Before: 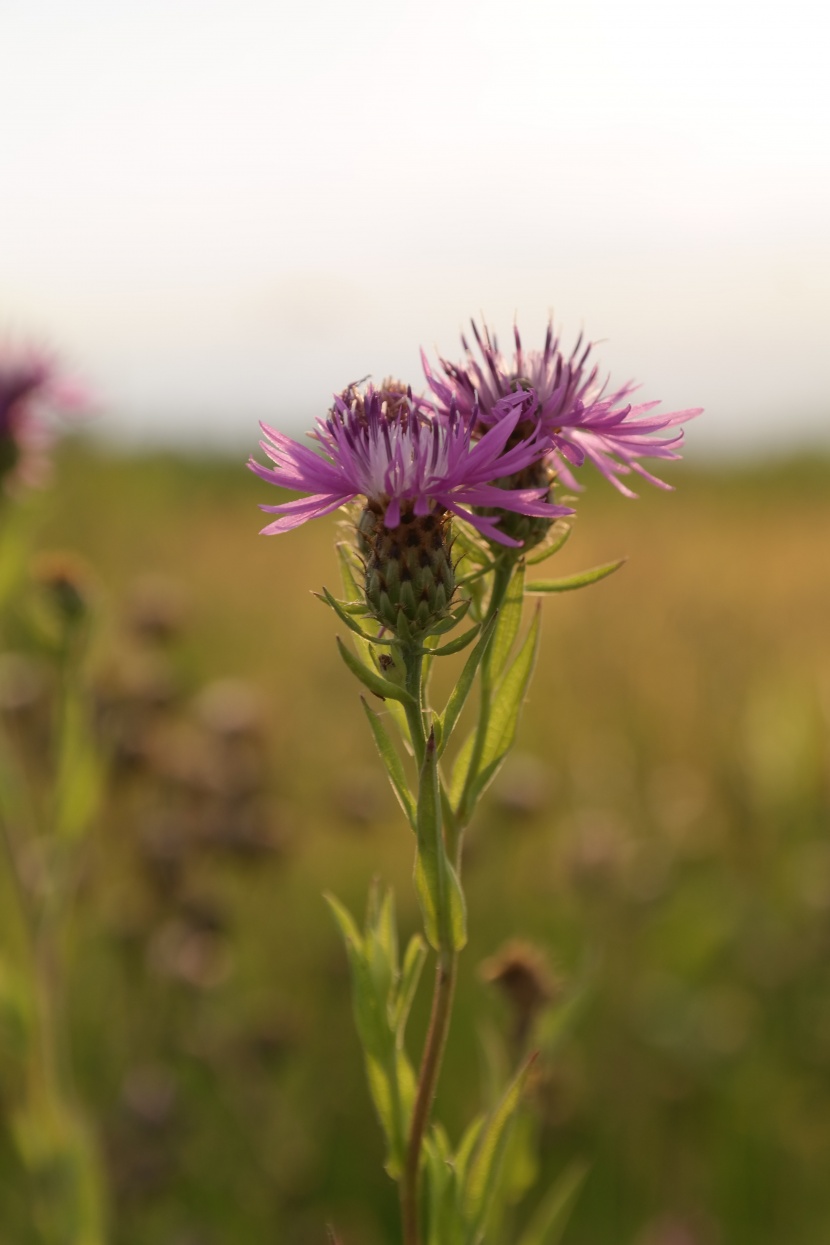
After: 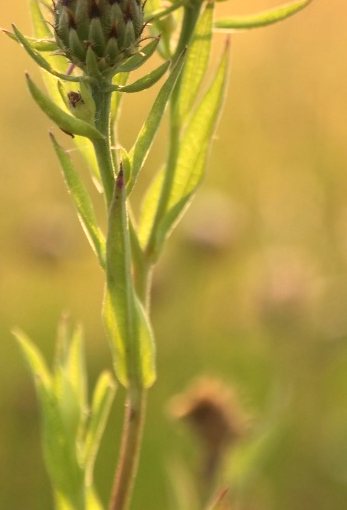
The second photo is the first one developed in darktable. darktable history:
tone equalizer: -7 EV 0.141 EV, -6 EV 0.639 EV, -5 EV 1.12 EV, -4 EV 1.32 EV, -3 EV 1.17 EV, -2 EV 0.6 EV, -1 EV 0.16 EV, edges refinement/feathering 500, mask exposure compensation -1.57 EV, preserve details guided filter
crop: left 37.532%, top 45.265%, right 20.554%, bottom 13.704%
